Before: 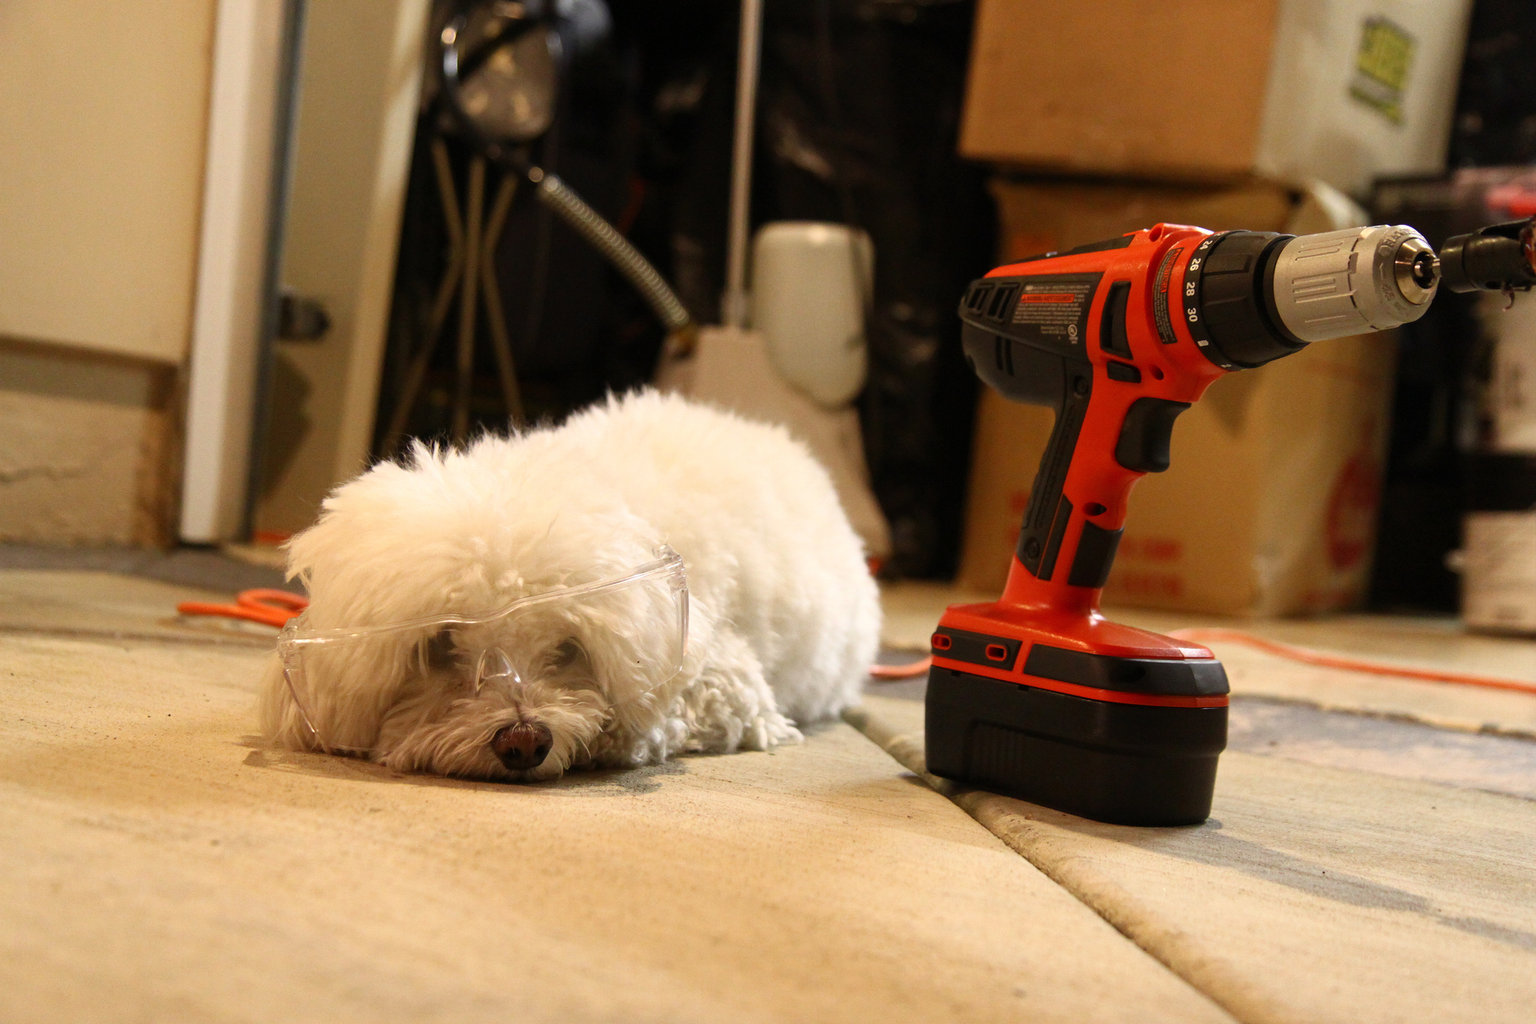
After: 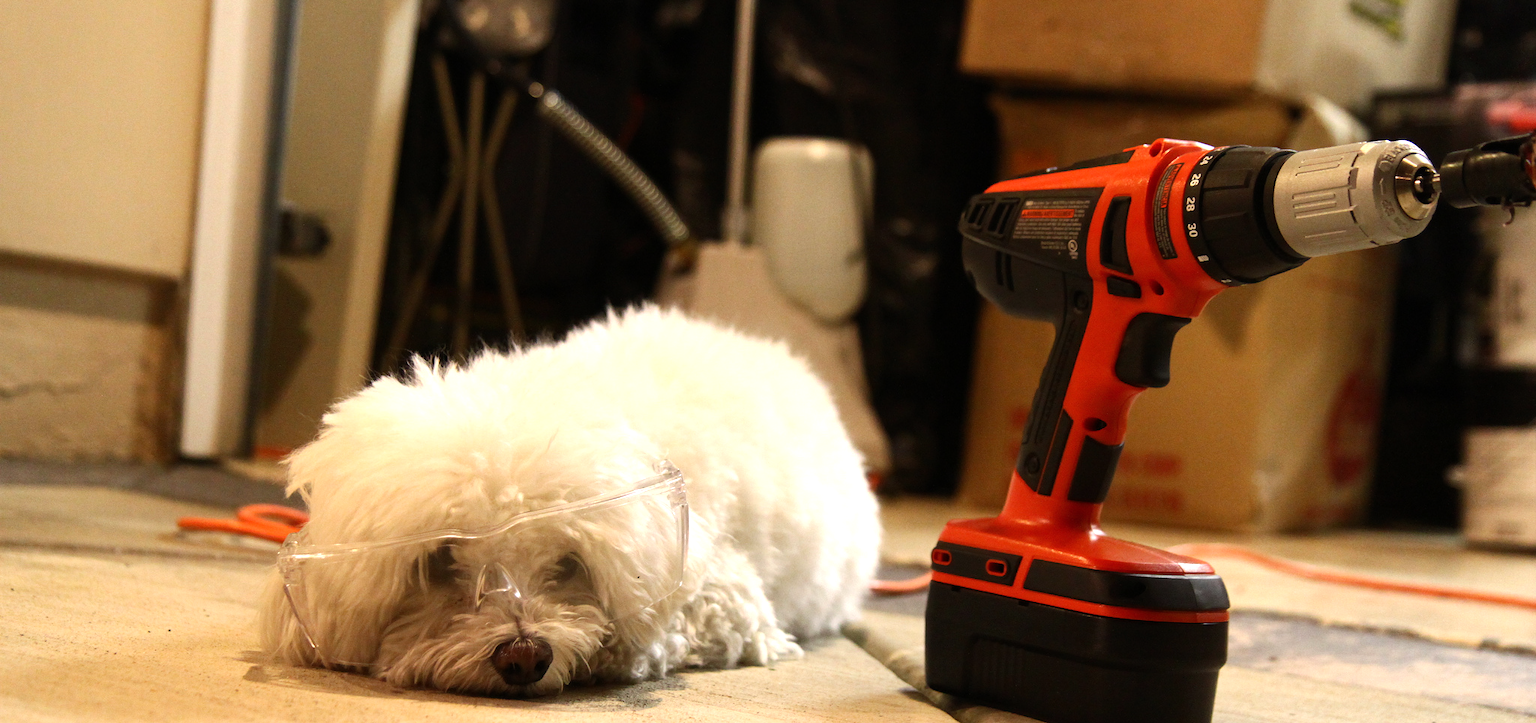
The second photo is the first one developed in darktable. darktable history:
tone equalizer: -8 EV -0.417 EV, -7 EV -0.389 EV, -6 EV -0.333 EV, -5 EV -0.222 EV, -3 EV 0.222 EV, -2 EV 0.333 EV, -1 EV 0.389 EV, +0 EV 0.417 EV, edges refinement/feathering 500, mask exposure compensation -1.57 EV, preserve details no
crop and rotate: top 8.293%, bottom 20.996%
